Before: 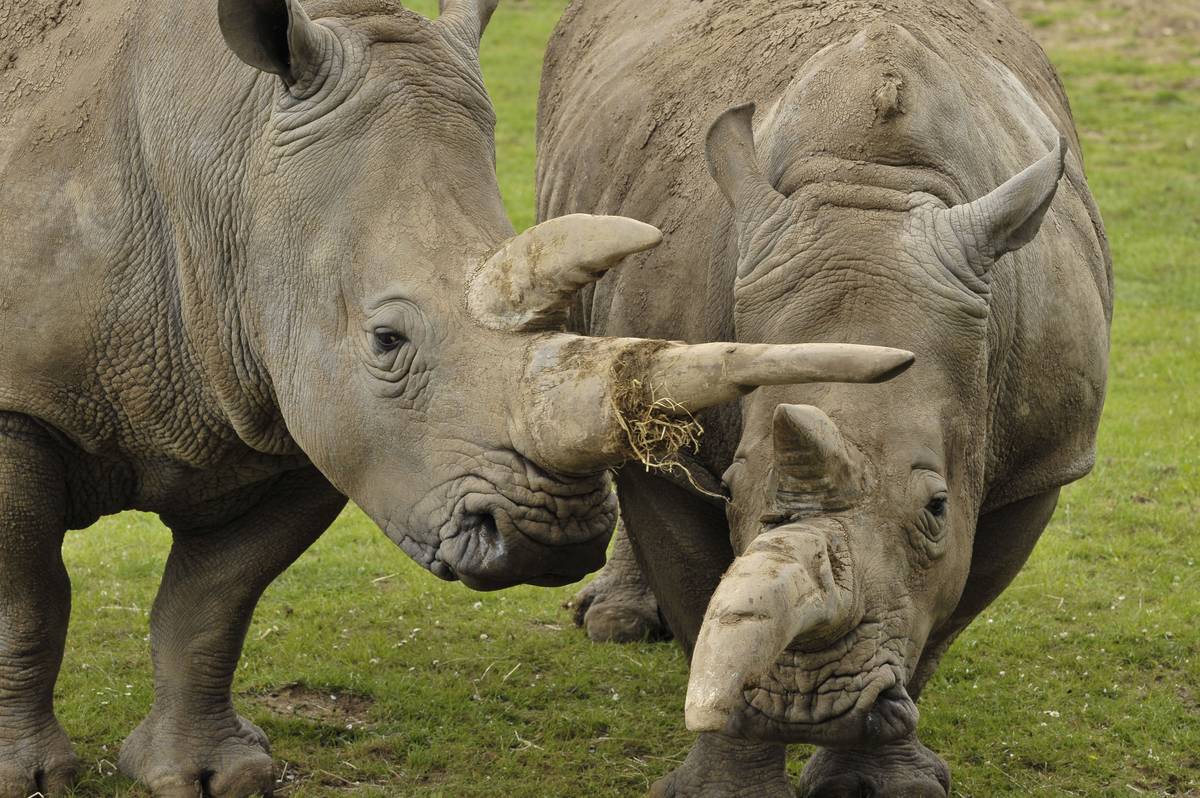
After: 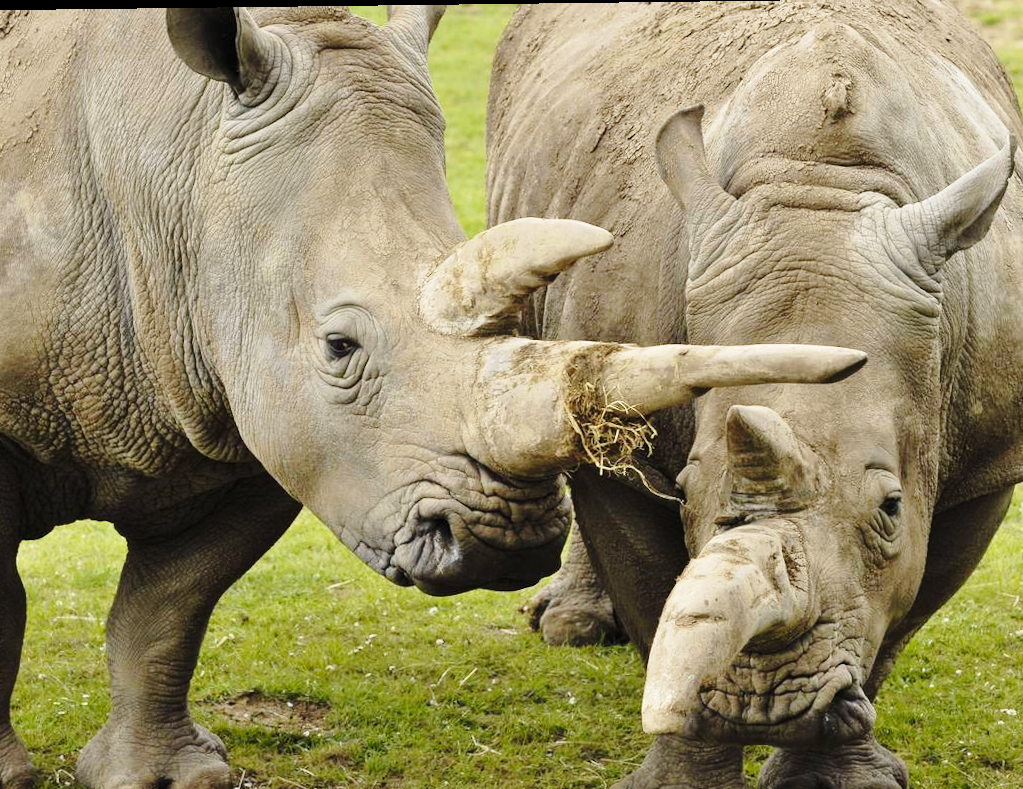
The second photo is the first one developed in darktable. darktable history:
tone equalizer: on, module defaults
base curve: curves: ch0 [(0, 0) (0.028, 0.03) (0.121, 0.232) (0.46, 0.748) (0.859, 0.968) (1, 1)], preserve colors none
crop and rotate: angle 0.712°, left 4.294%, top 0.439%, right 11.118%, bottom 2.48%
